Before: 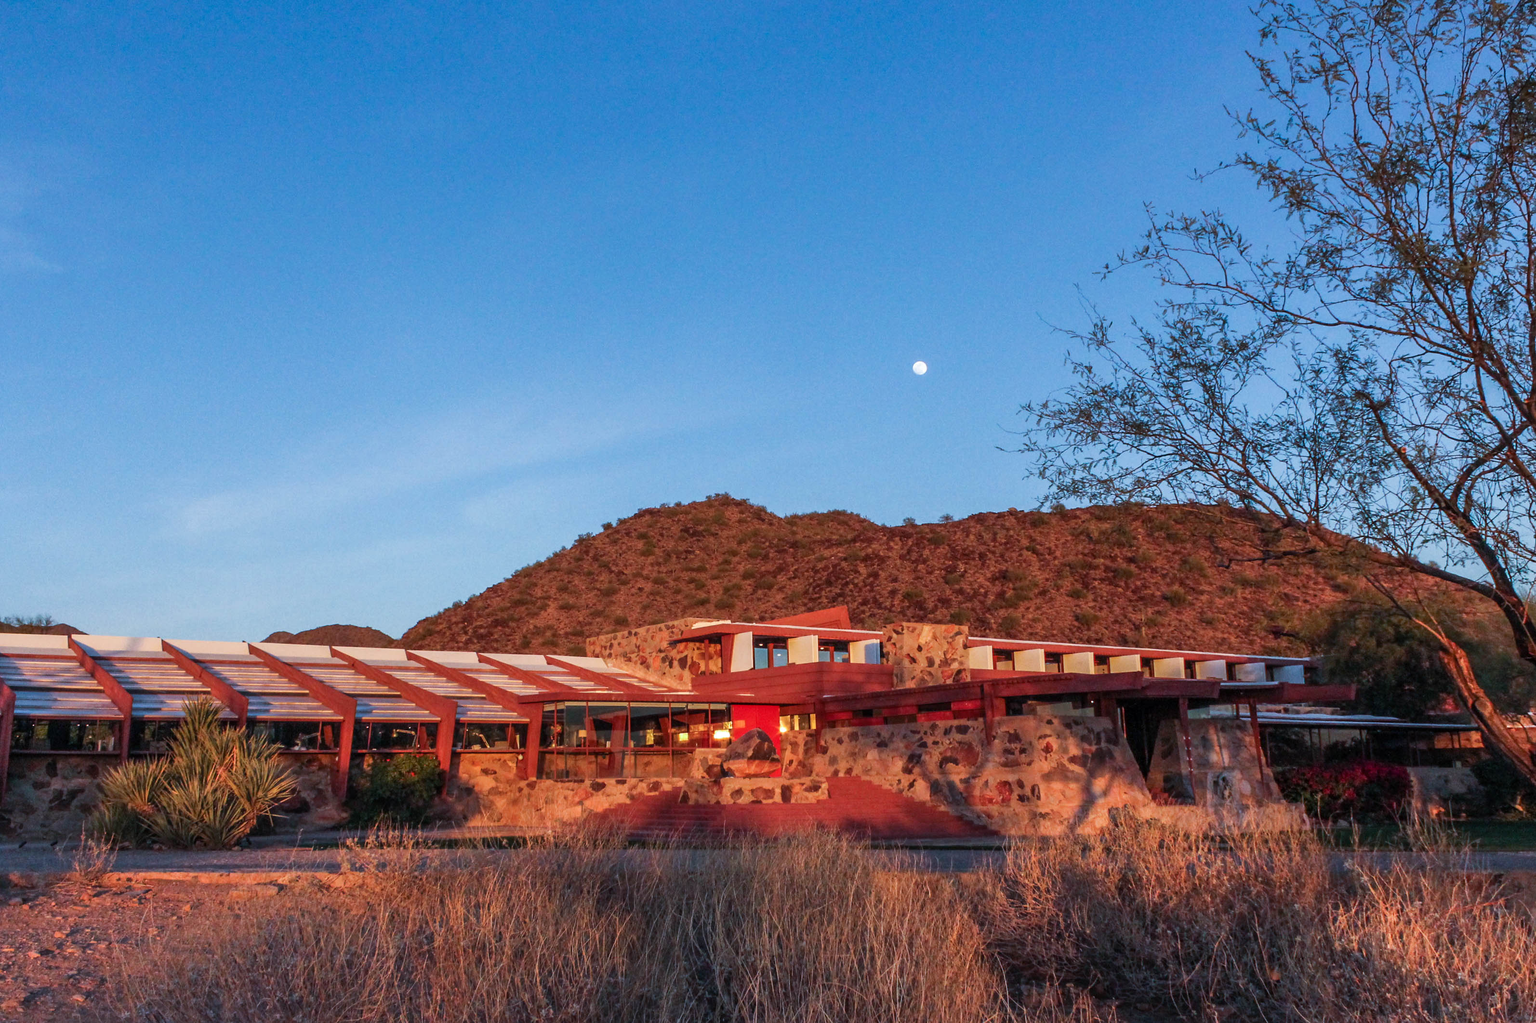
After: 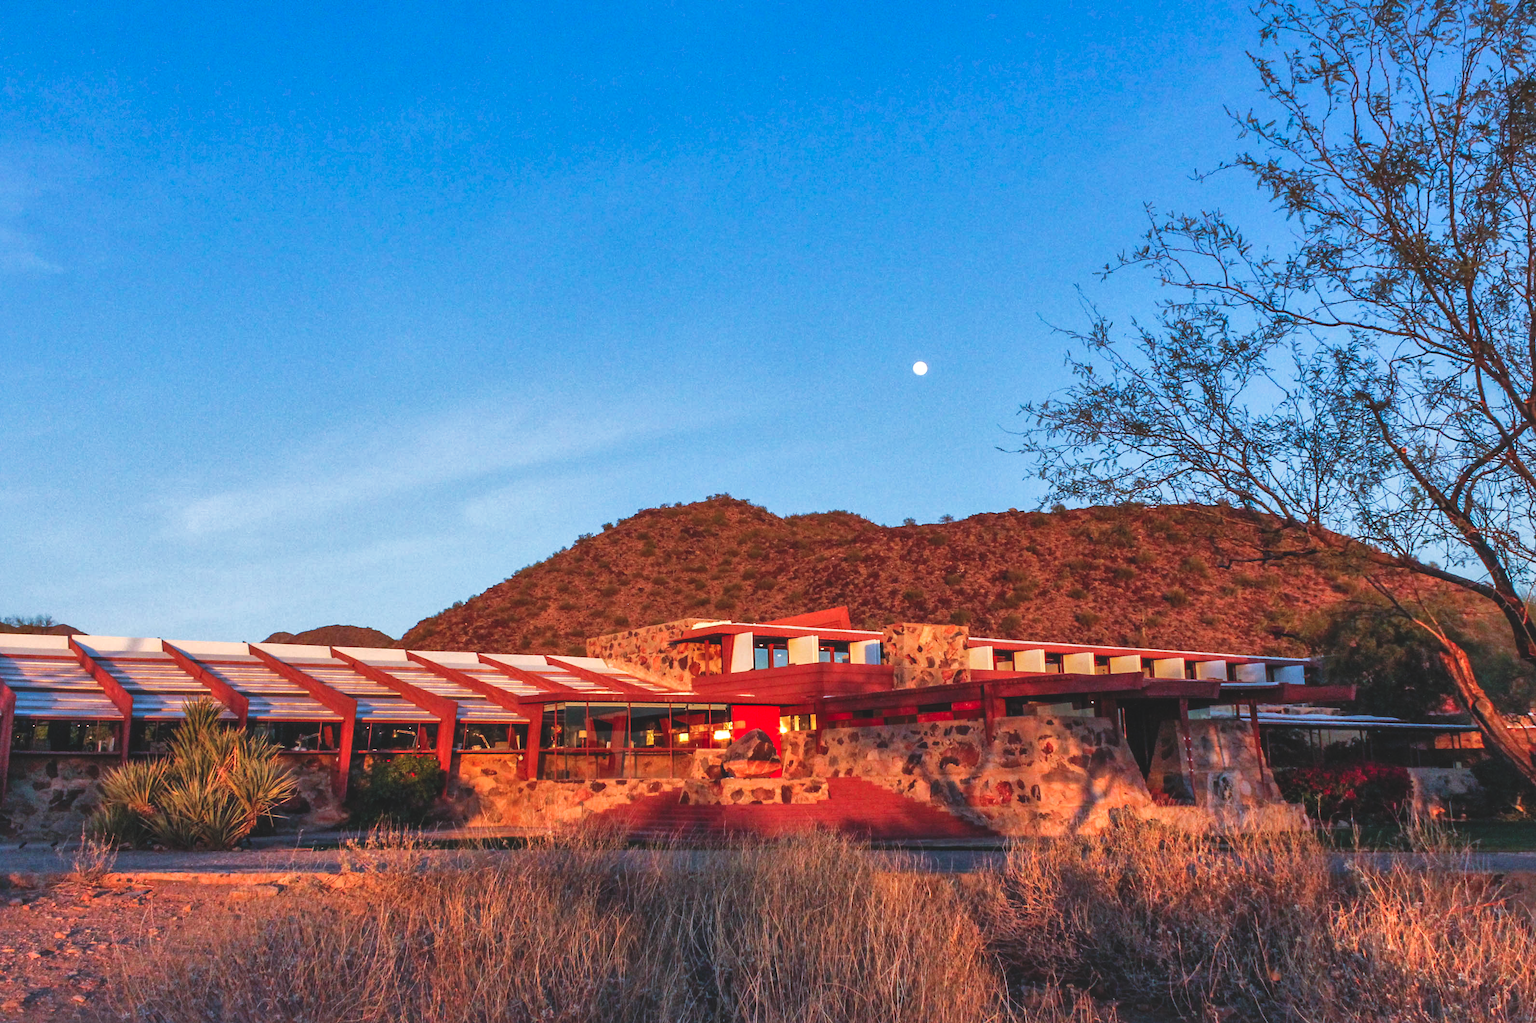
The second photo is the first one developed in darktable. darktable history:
tone curve: curves: ch0 [(0, 0) (0.003, 0.002) (0.011, 0.006) (0.025, 0.014) (0.044, 0.025) (0.069, 0.039) (0.1, 0.056) (0.136, 0.082) (0.177, 0.116) (0.224, 0.163) (0.277, 0.233) (0.335, 0.311) (0.399, 0.396) (0.468, 0.488) (0.543, 0.588) (0.623, 0.695) (0.709, 0.809) (0.801, 0.912) (0.898, 0.997) (1, 1)], preserve colors none
exposure: black level correction -0.015, compensate exposure bias true, compensate highlight preservation false
color balance rgb: perceptual saturation grading › global saturation 0.296%
shadows and highlights: shadows color adjustment 99.16%, highlights color adjustment 0.681%
